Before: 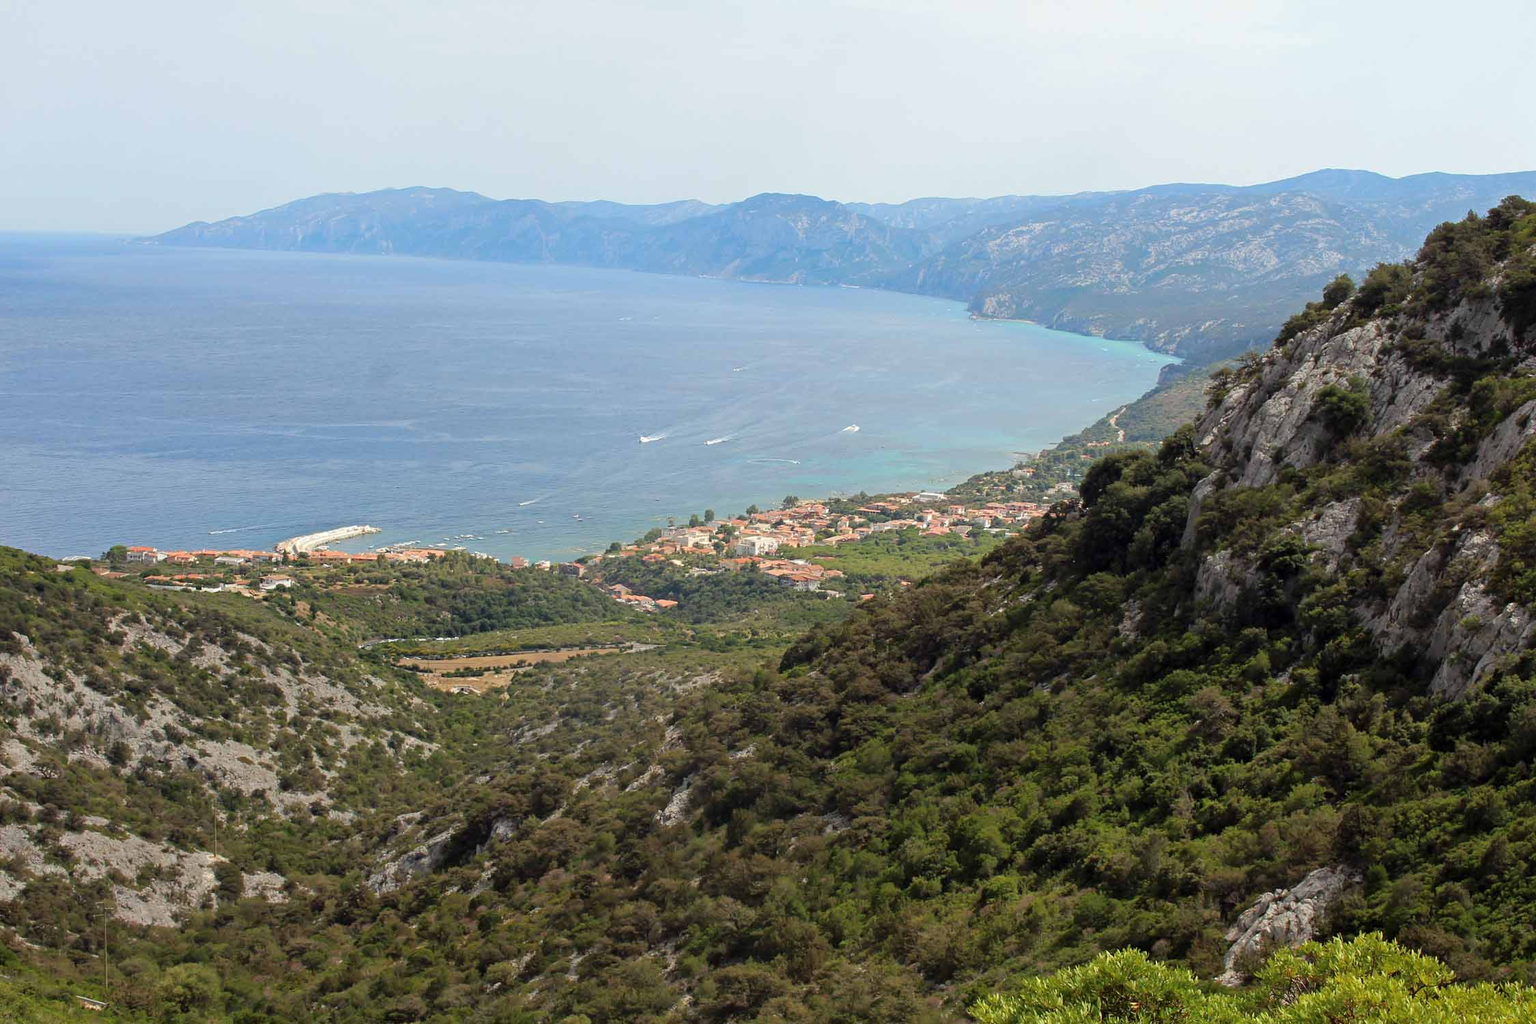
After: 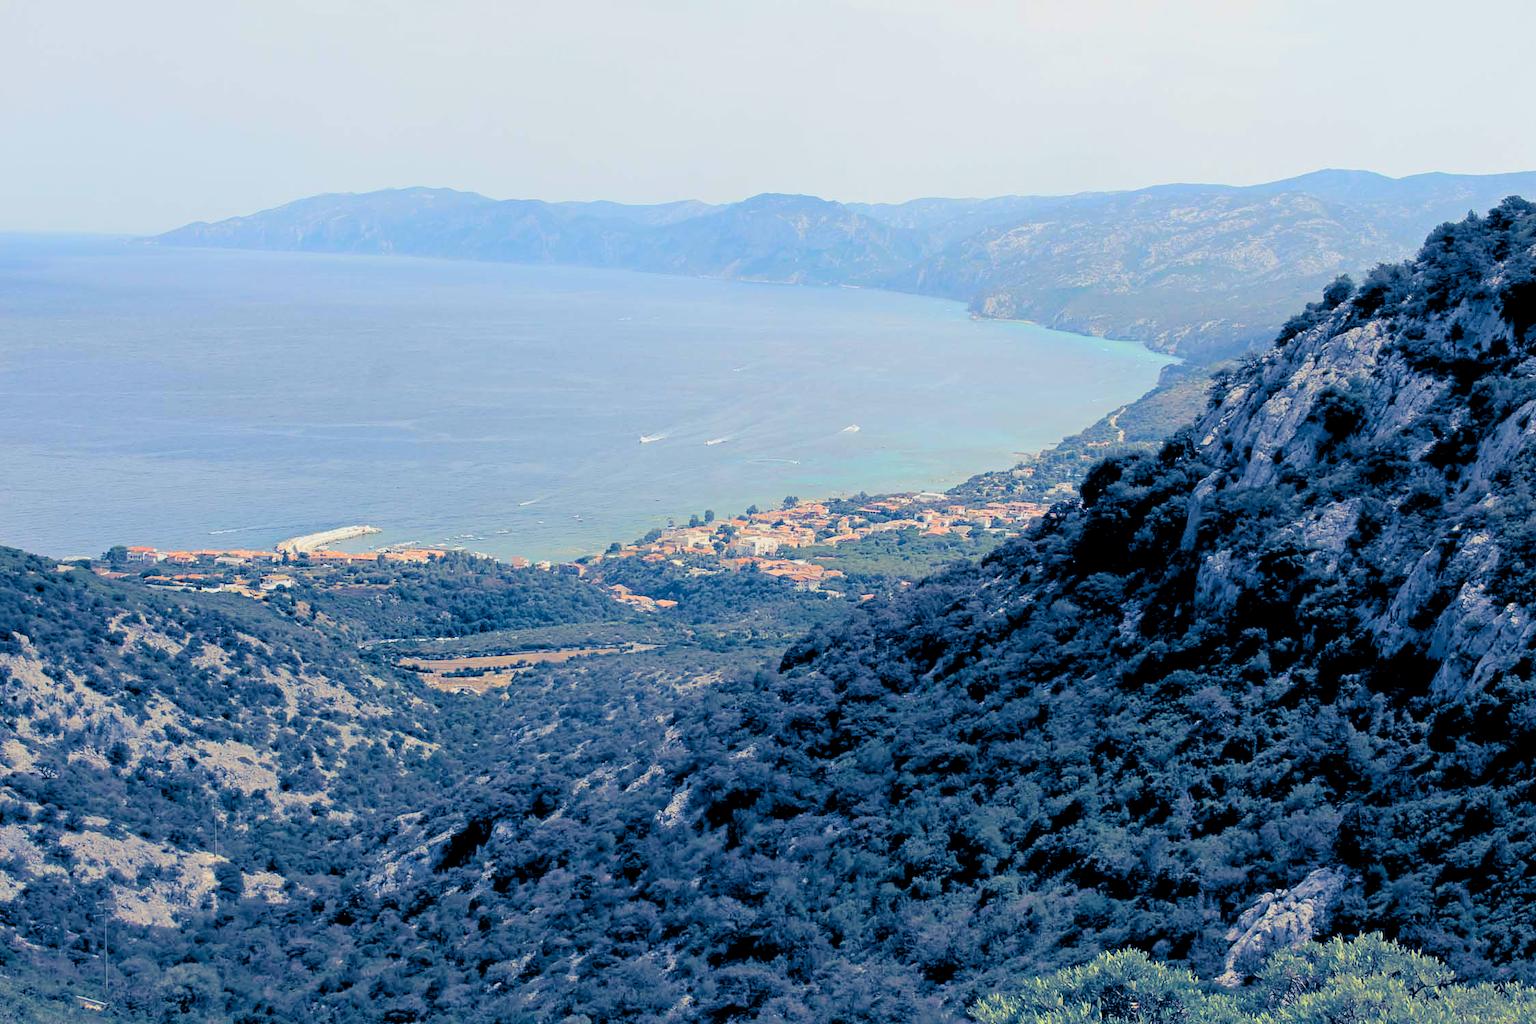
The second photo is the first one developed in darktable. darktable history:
rgb levels: preserve colors sum RGB, levels [[0.038, 0.433, 0.934], [0, 0.5, 1], [0, 0.5, 1]]
split-toning: shadows › hue 226.8°, shadows › saturation 1, highlights › saturation 0, balance -61.41
contrast brightness saturation: brightness 0.15
